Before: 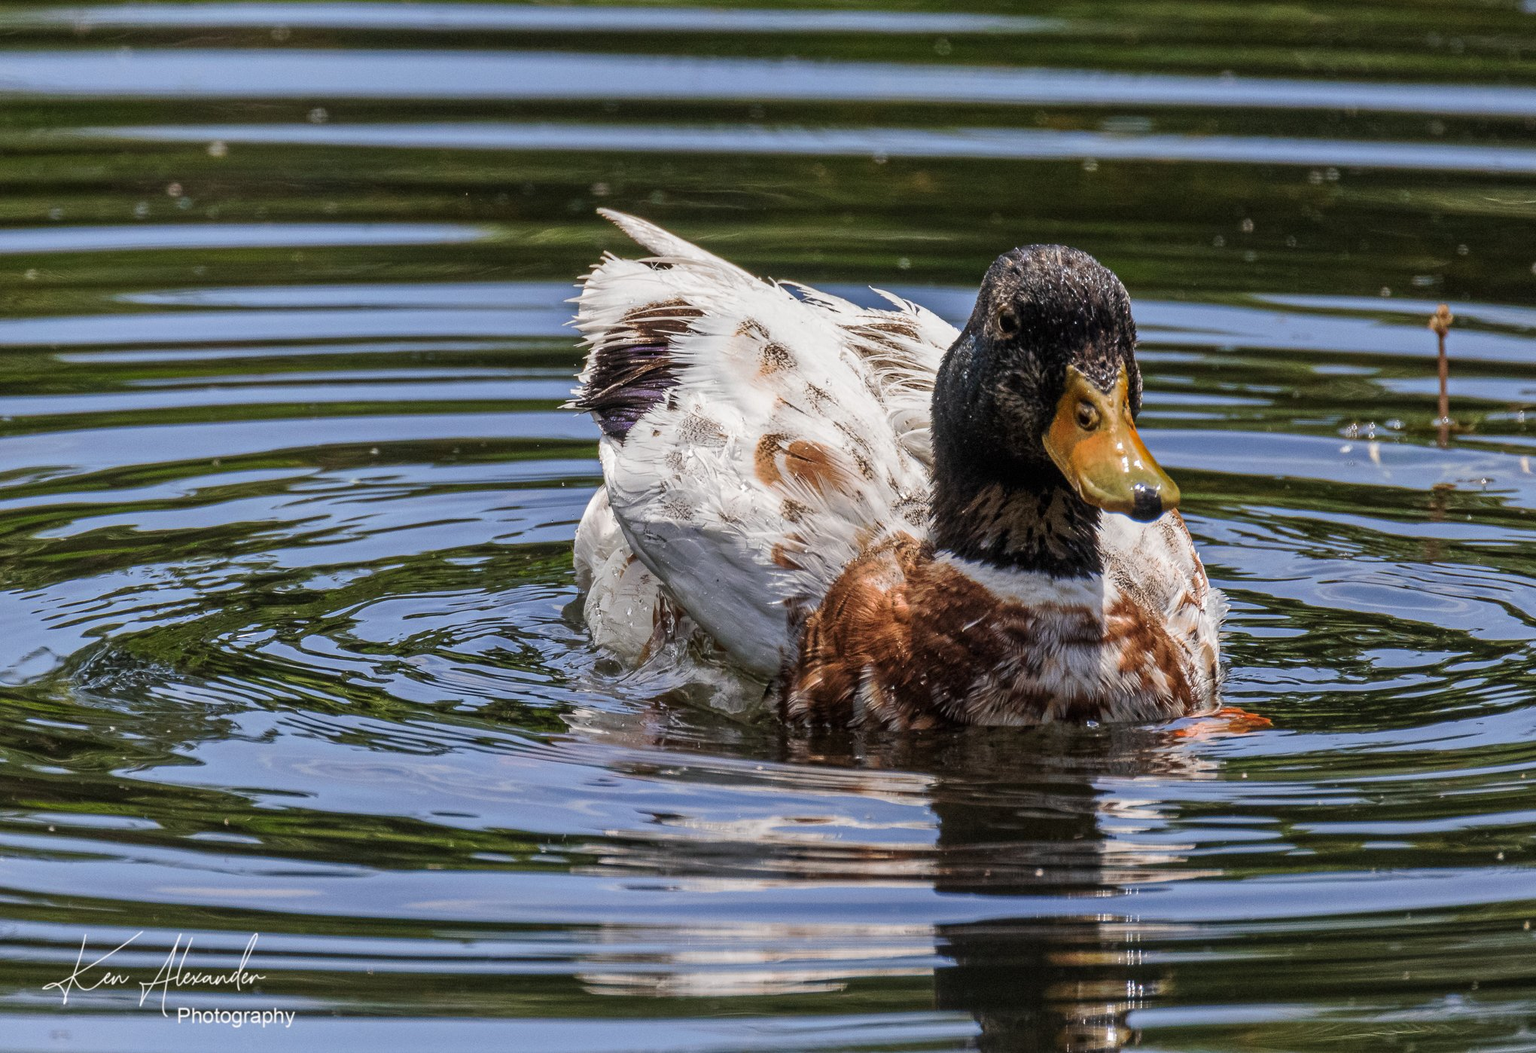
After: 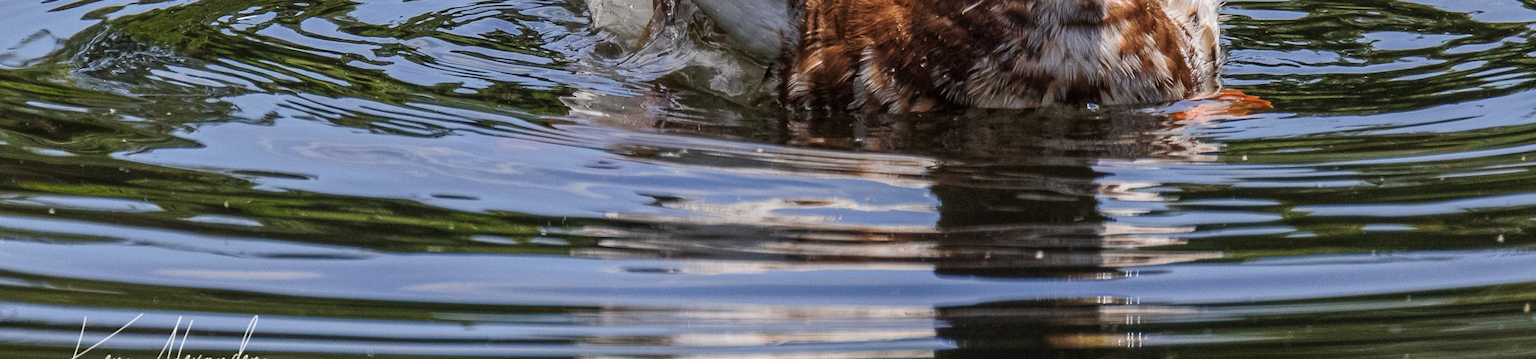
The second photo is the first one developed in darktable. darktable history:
crop and rotate: top 58.697%, bottom 7.174%
